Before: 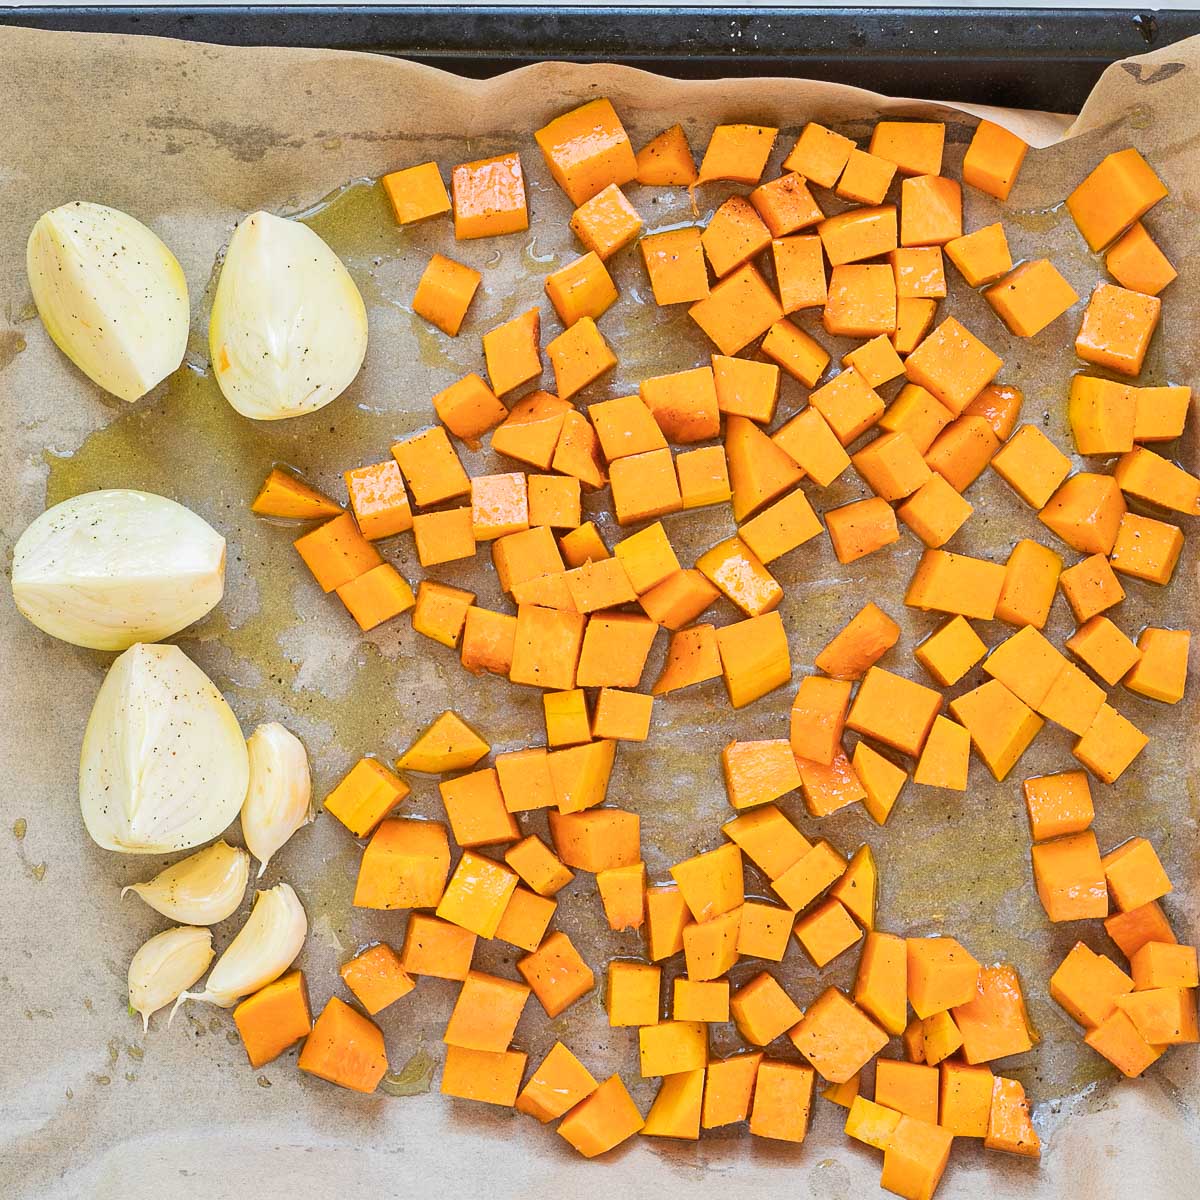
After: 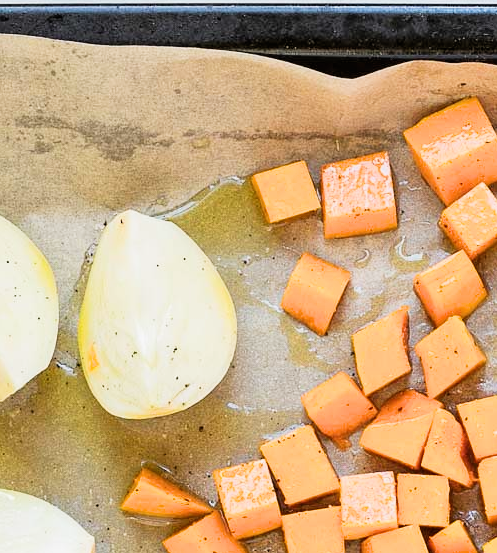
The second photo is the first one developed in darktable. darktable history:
crop and rotate: left 10.944%, top 0.085%, right 47.607%, bottom 53.78%
filmic rgb: black relative exposure -5.09 EV, white relative exposure 3.2 EV, threshold 3.03 EV, hardness 3.48, contrast 1.199, highlights saturation mix -48.98%, enable highlight reconstruction true
exposure: exposure 0.298 EV, compensate exposure bias true, compensate highlight preservation false
